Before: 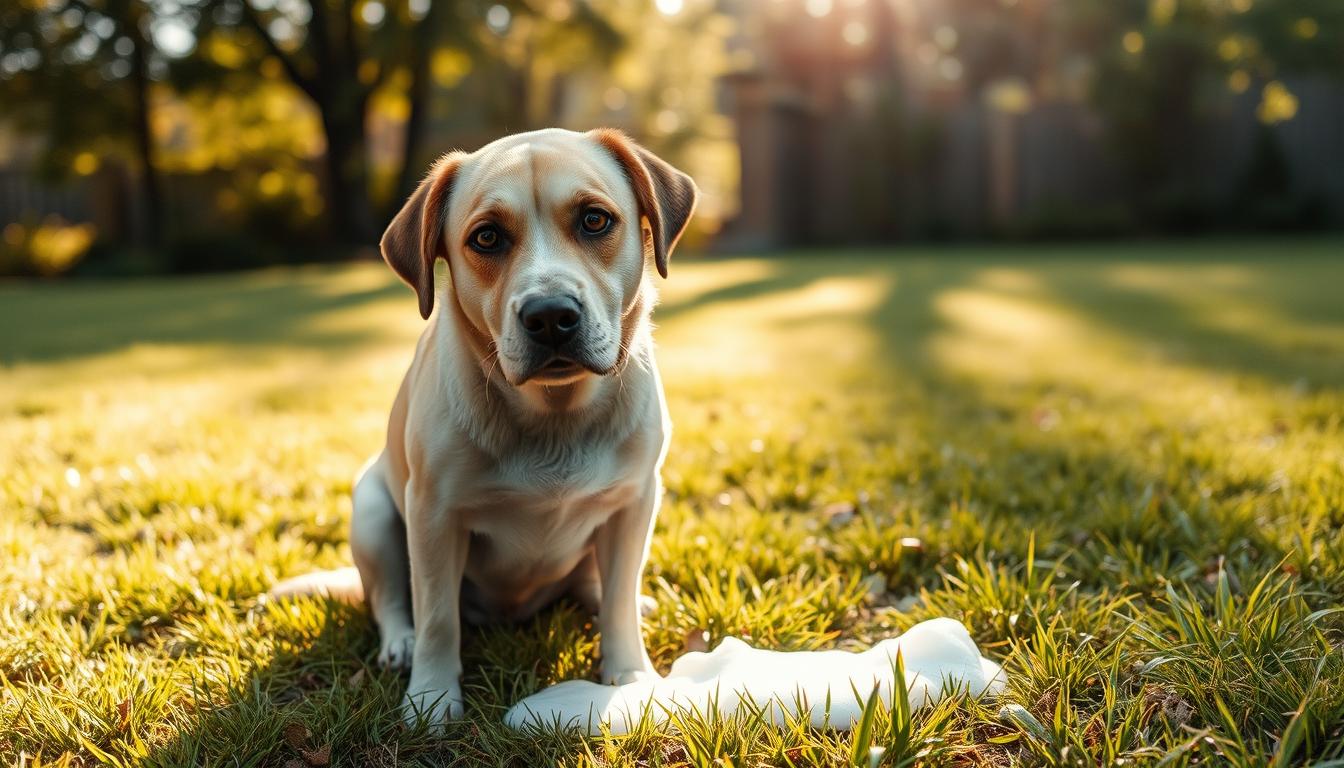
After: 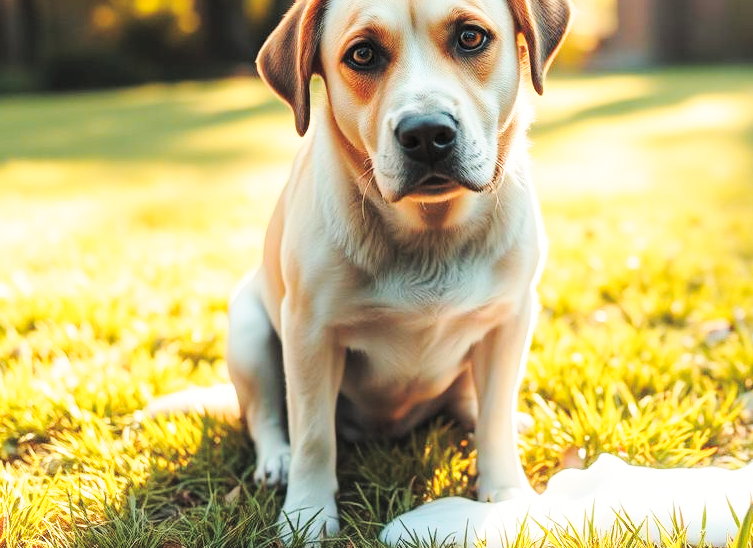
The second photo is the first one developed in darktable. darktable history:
contrast brightness saturation: brightness 0.284
base curve: curves: ch0 [(0, 0) (0.028, 0.03) (0.121, 0.232) (0.46, 0.748) (0.859, 0.968) (1, 1)], preserve colors none
crop: left 9.26%, top 23.836%, right 34.655%, bottom 4.727%
